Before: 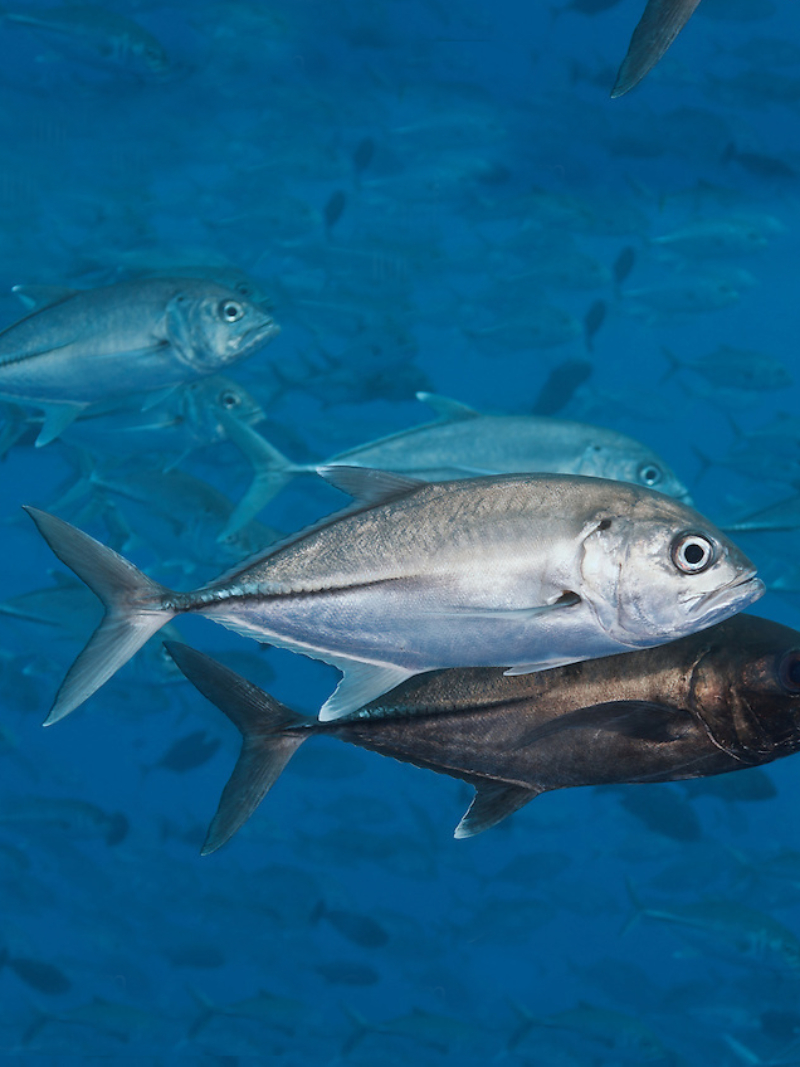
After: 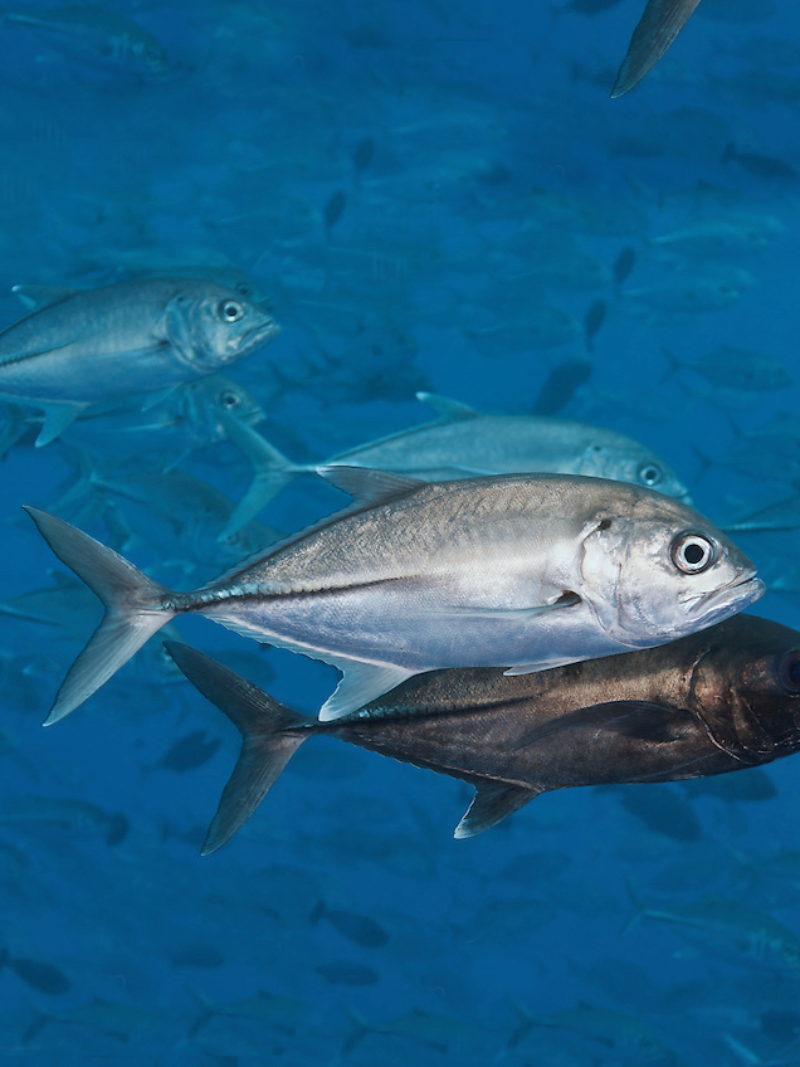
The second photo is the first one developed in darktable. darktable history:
tone equalizer: on, module defaults
shadows and highlights: shadows 20.91, highlights -35.45, soften with gaussian
